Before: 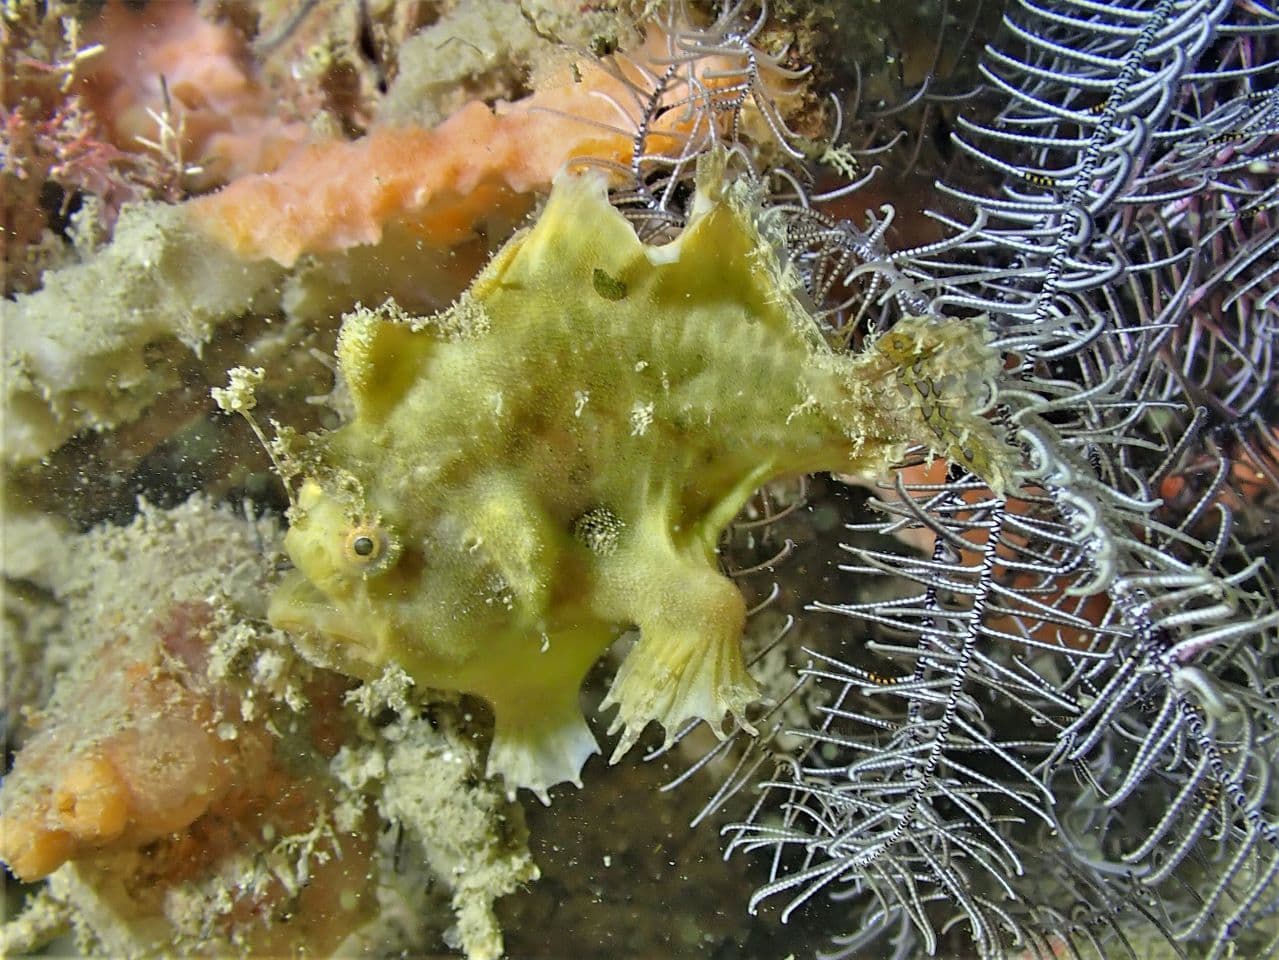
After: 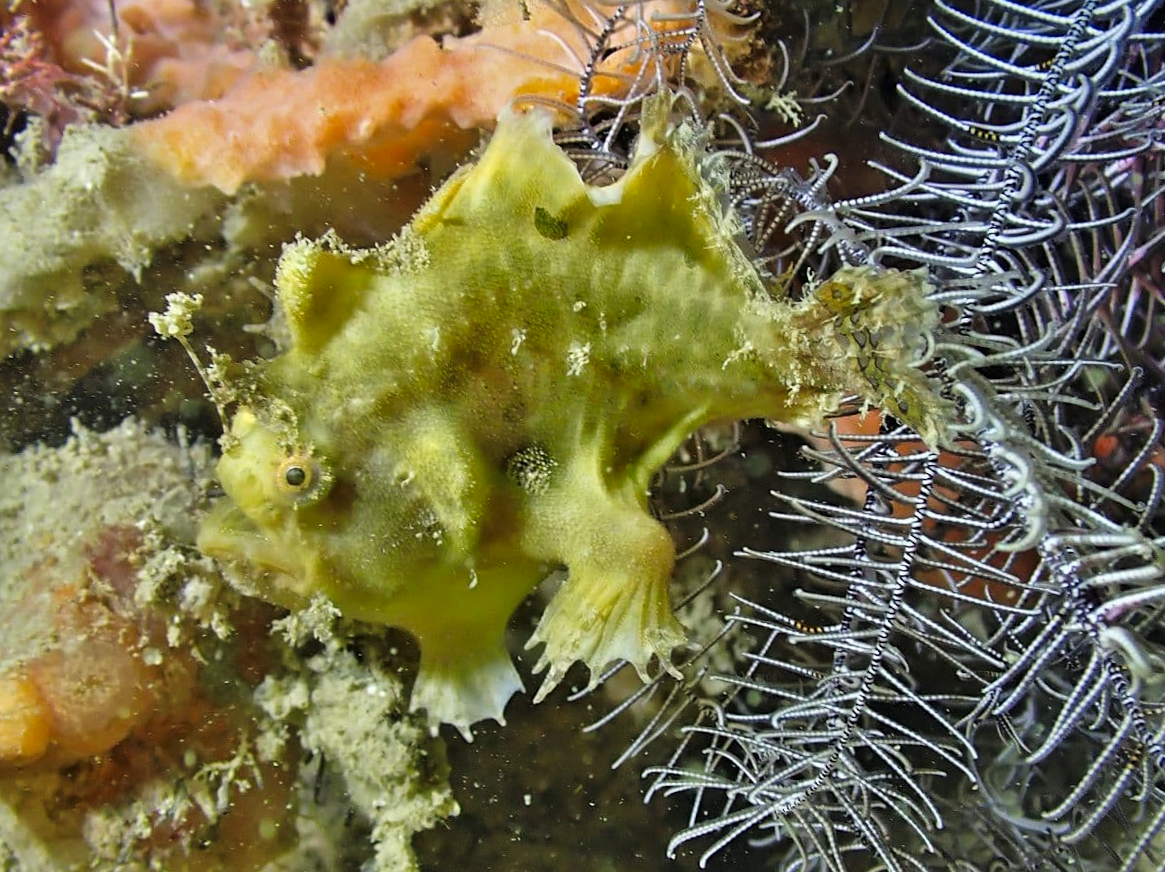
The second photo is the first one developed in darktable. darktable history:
tone curve: curves: ch0 [(0, 0) (0.227, 0.17) (0.766, 0.774) (1, 1)]; ch1 [(0, 0) (0.114, 0.127) (0.437, 0.452) (0.498, 0.498) (0.529, 0.541) (0.579, 0.589) (1, 1)]; ch2 [(0, 0) (0.233, 0.259) (0.493, 0.492) (0.587, 0.573) (1, 1)], preserve colors none
crop and rotate: angle -2.06°, left 3.096%, top 4.189%, right 1.453%, bottom 0.633%
